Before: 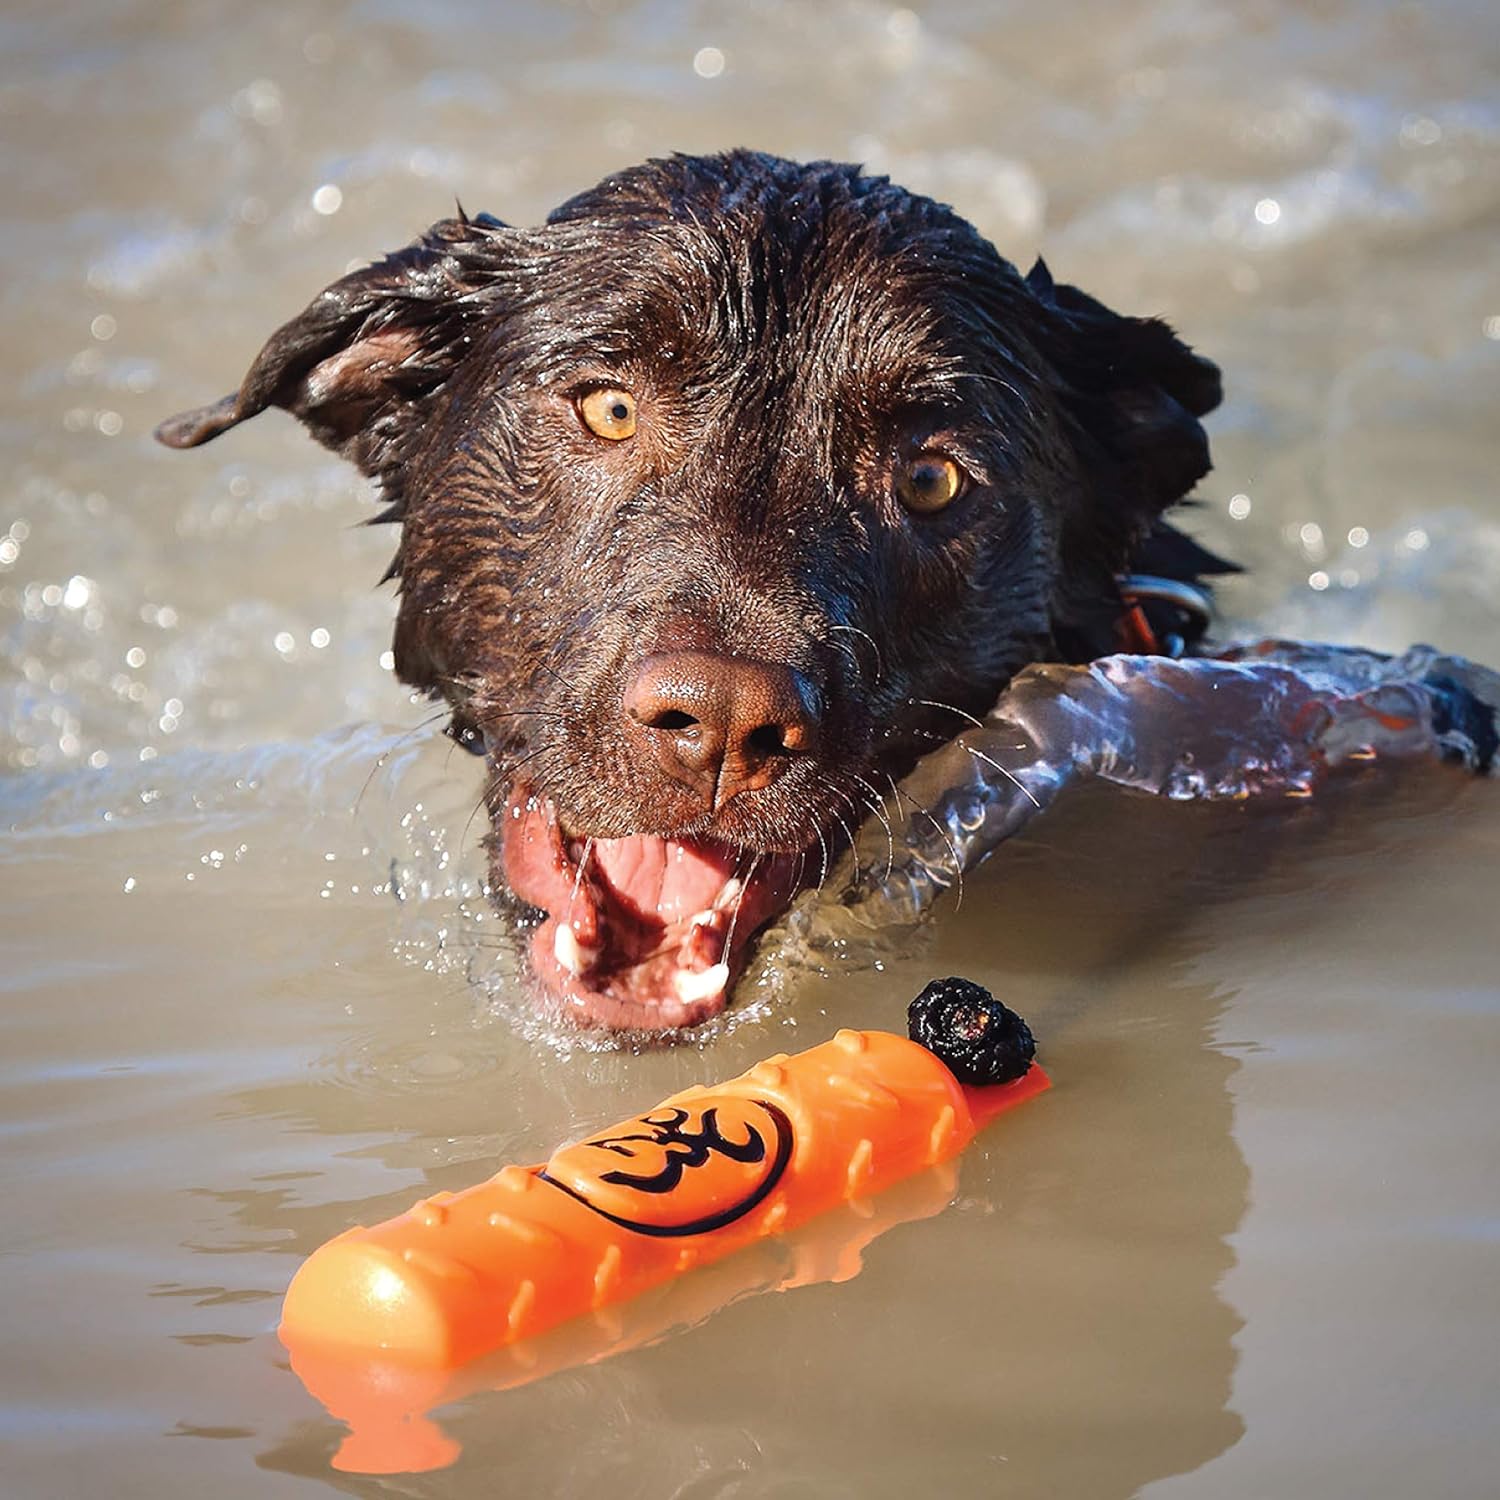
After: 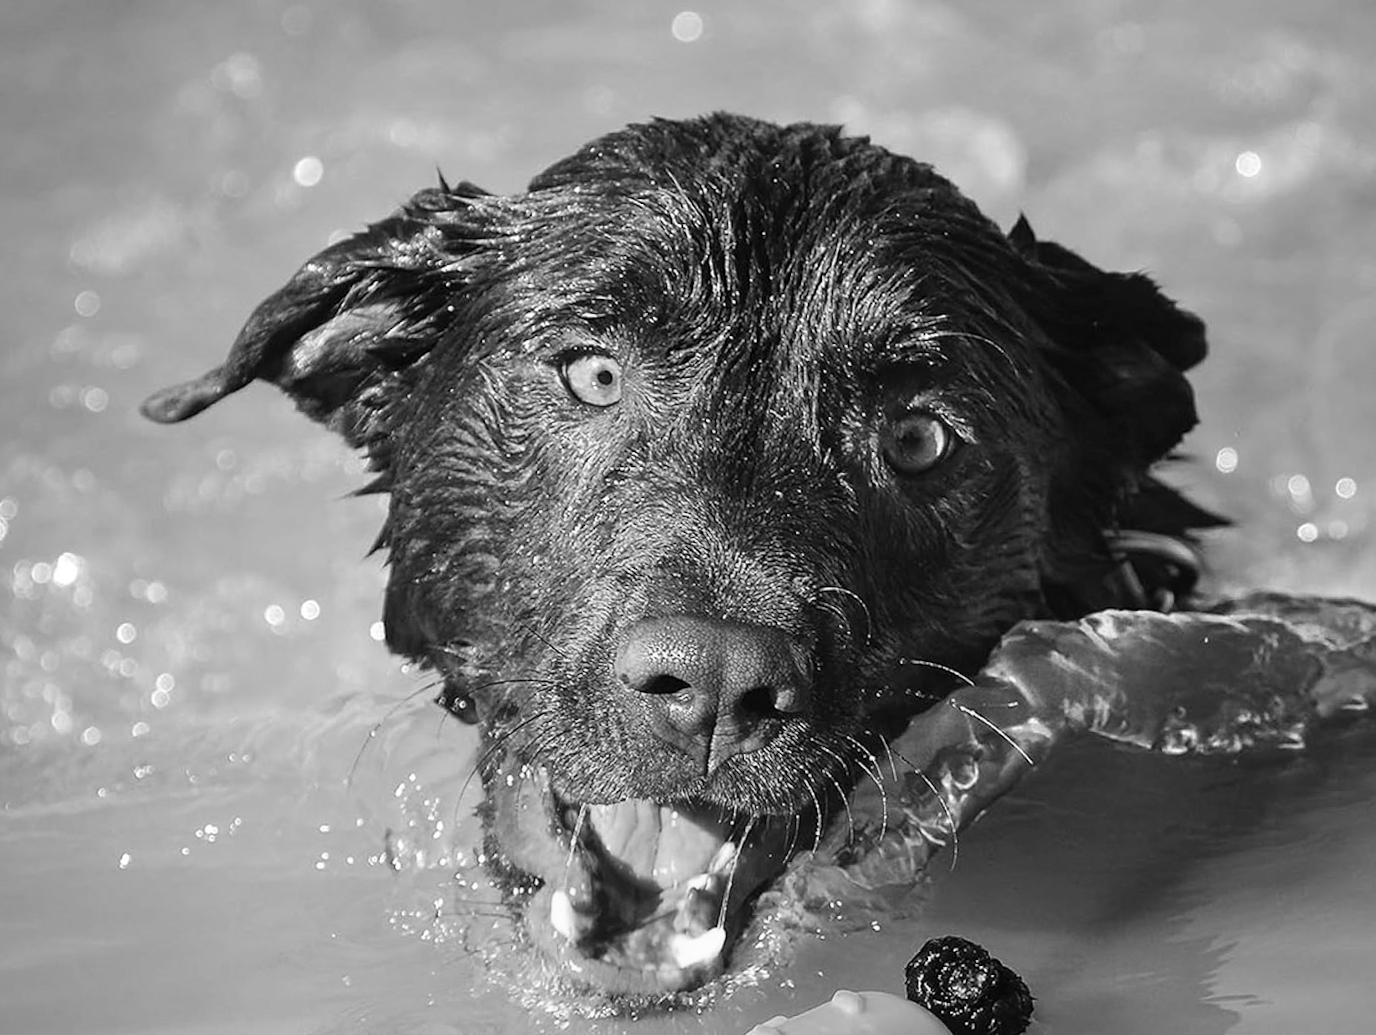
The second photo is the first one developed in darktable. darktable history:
rotate and perspective: rotation -1.17°, automatic cropping off
white balance: red 1, blue 1
crop: left 1.509%, top 3.452%, right 7.696%, bottom 28.452%
color balance rgb: linear chroma grading › global chroma 15%, perceptual saturation grading › global saturation 30%
monochrome: on, module defaults
